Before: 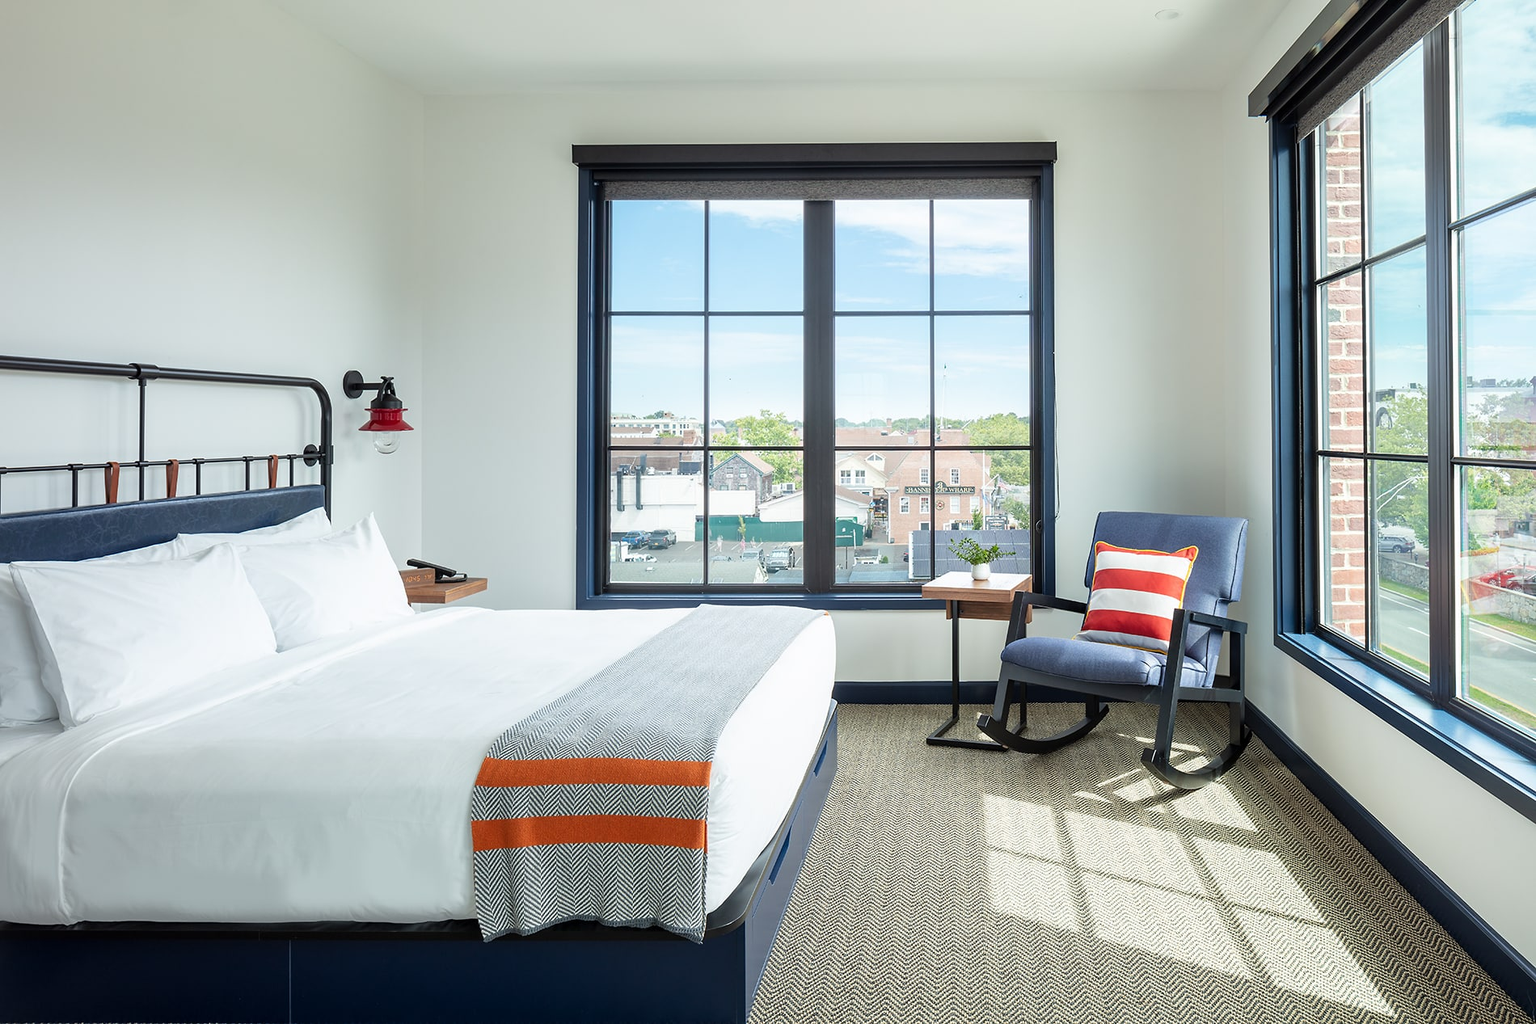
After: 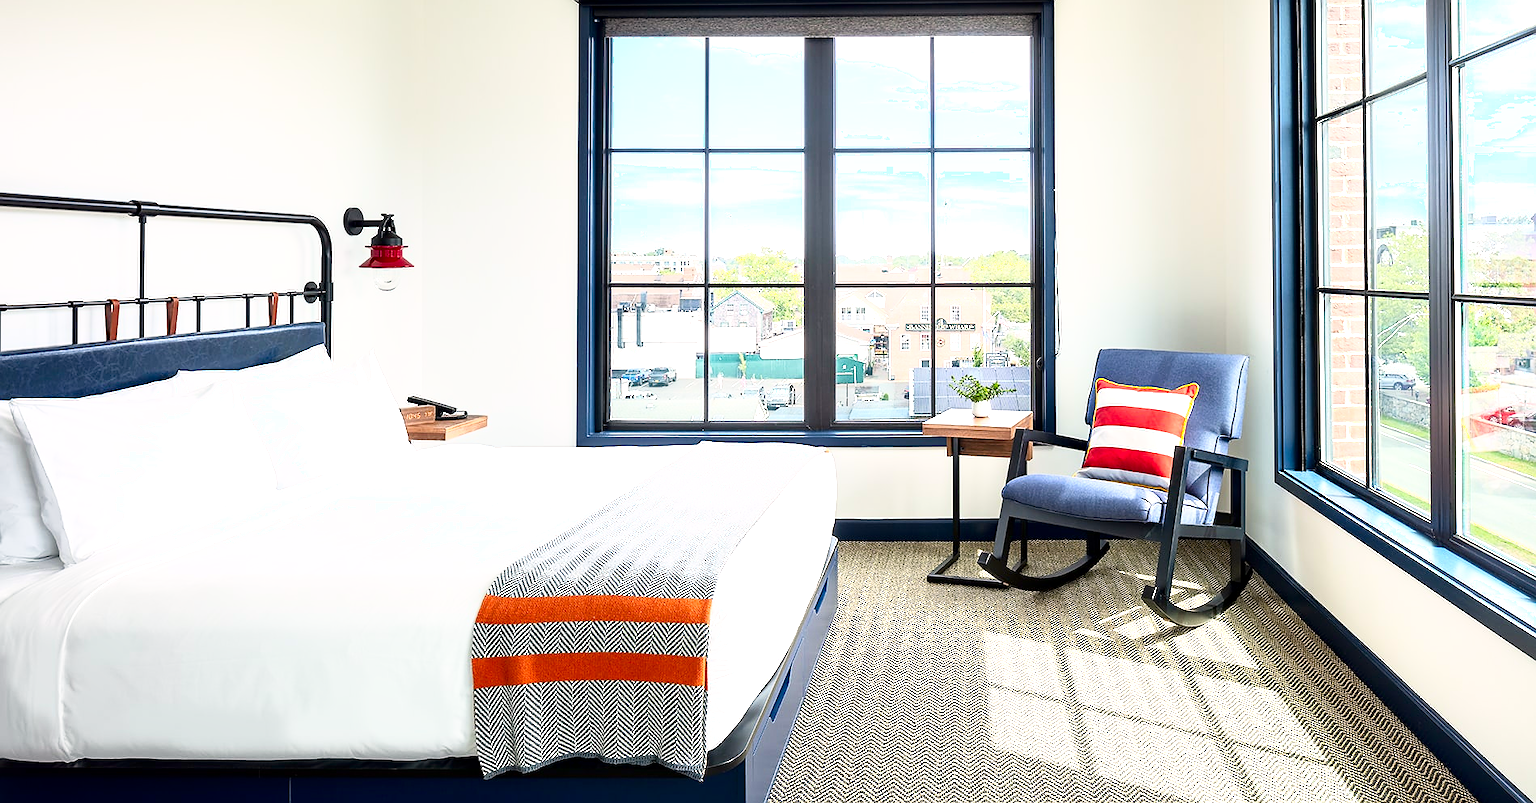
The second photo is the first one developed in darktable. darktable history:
crop and rotate: top 15.957%, bottom 5.534%
exposure: black level correction 0.001, exposure 0.499 EV, compensate highlight preservation false
color correction: highlights a* 3.52, highlights b* 2.22, saturation 1.2
shadows and highlights: shadows -62.35, white point adjustment -5.4, highlights 60.94
sharpen: radius 1.006
color balance rgb: linear chroma grading › global chroma 0.591%, perceptual saturation grading › global saturation 0.968%, global vibrance 20%
local contrast: mode bilateral grid, contrast 19, coarseness 51, detail 120%, midtone range 0.2
